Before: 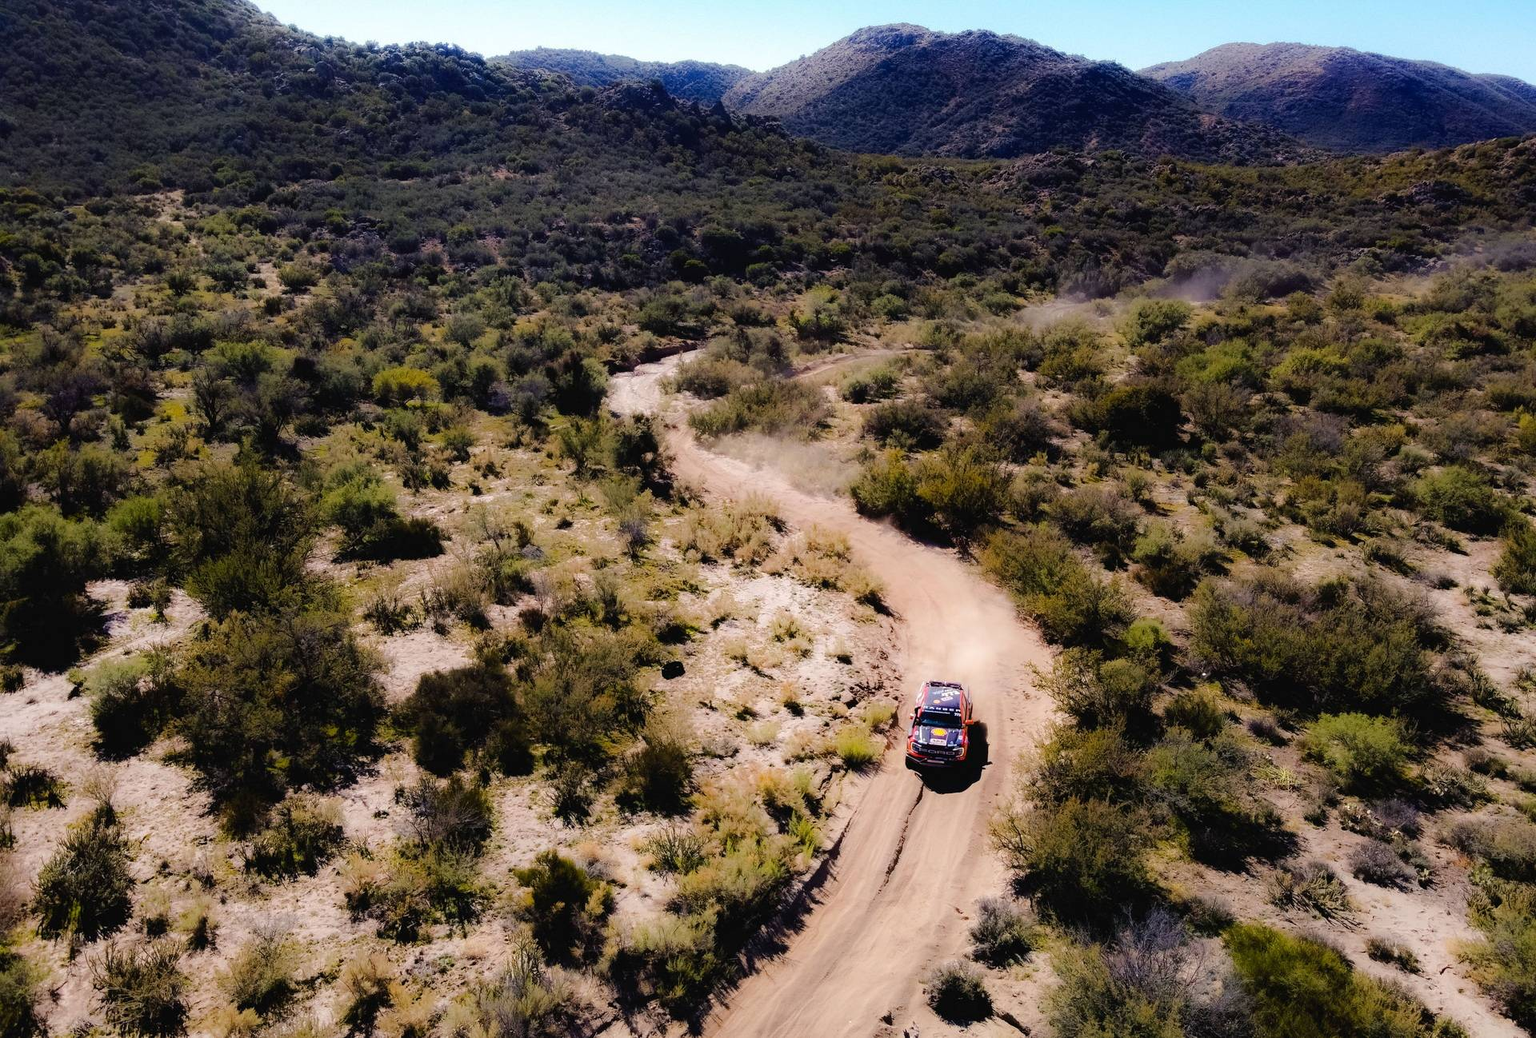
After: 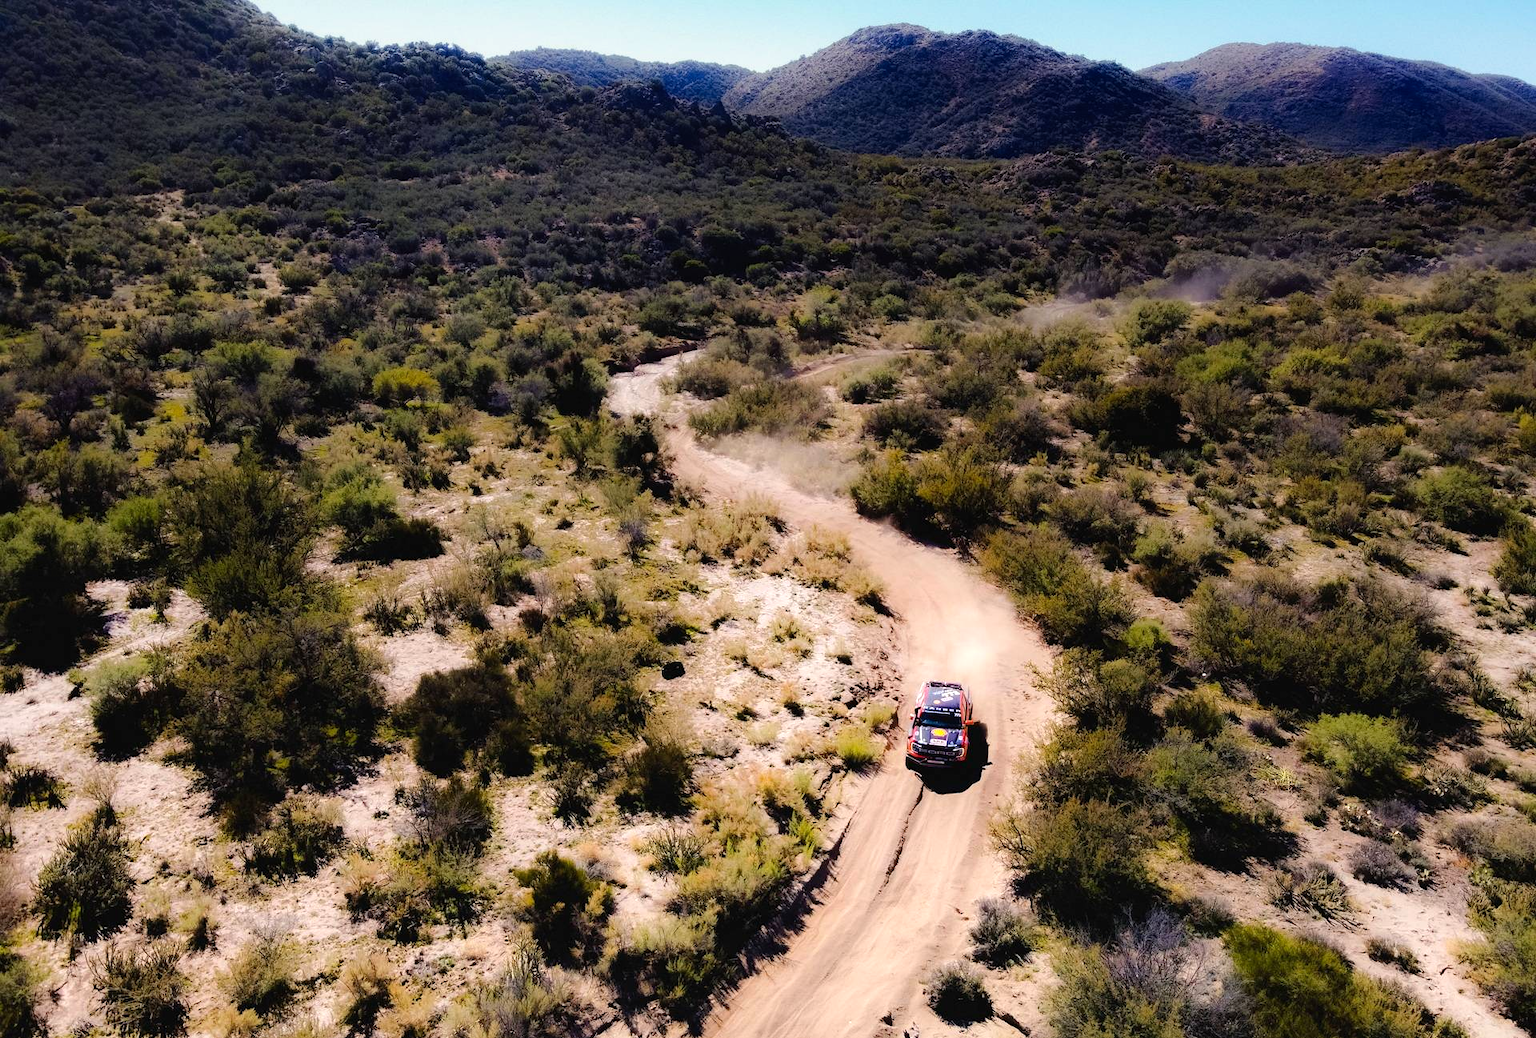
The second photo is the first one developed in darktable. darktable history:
graduated density: on, module defaults
levels: mode automatic, black 0.023%, white 99.97%, levels [0.062, 0.494, 0.925]
